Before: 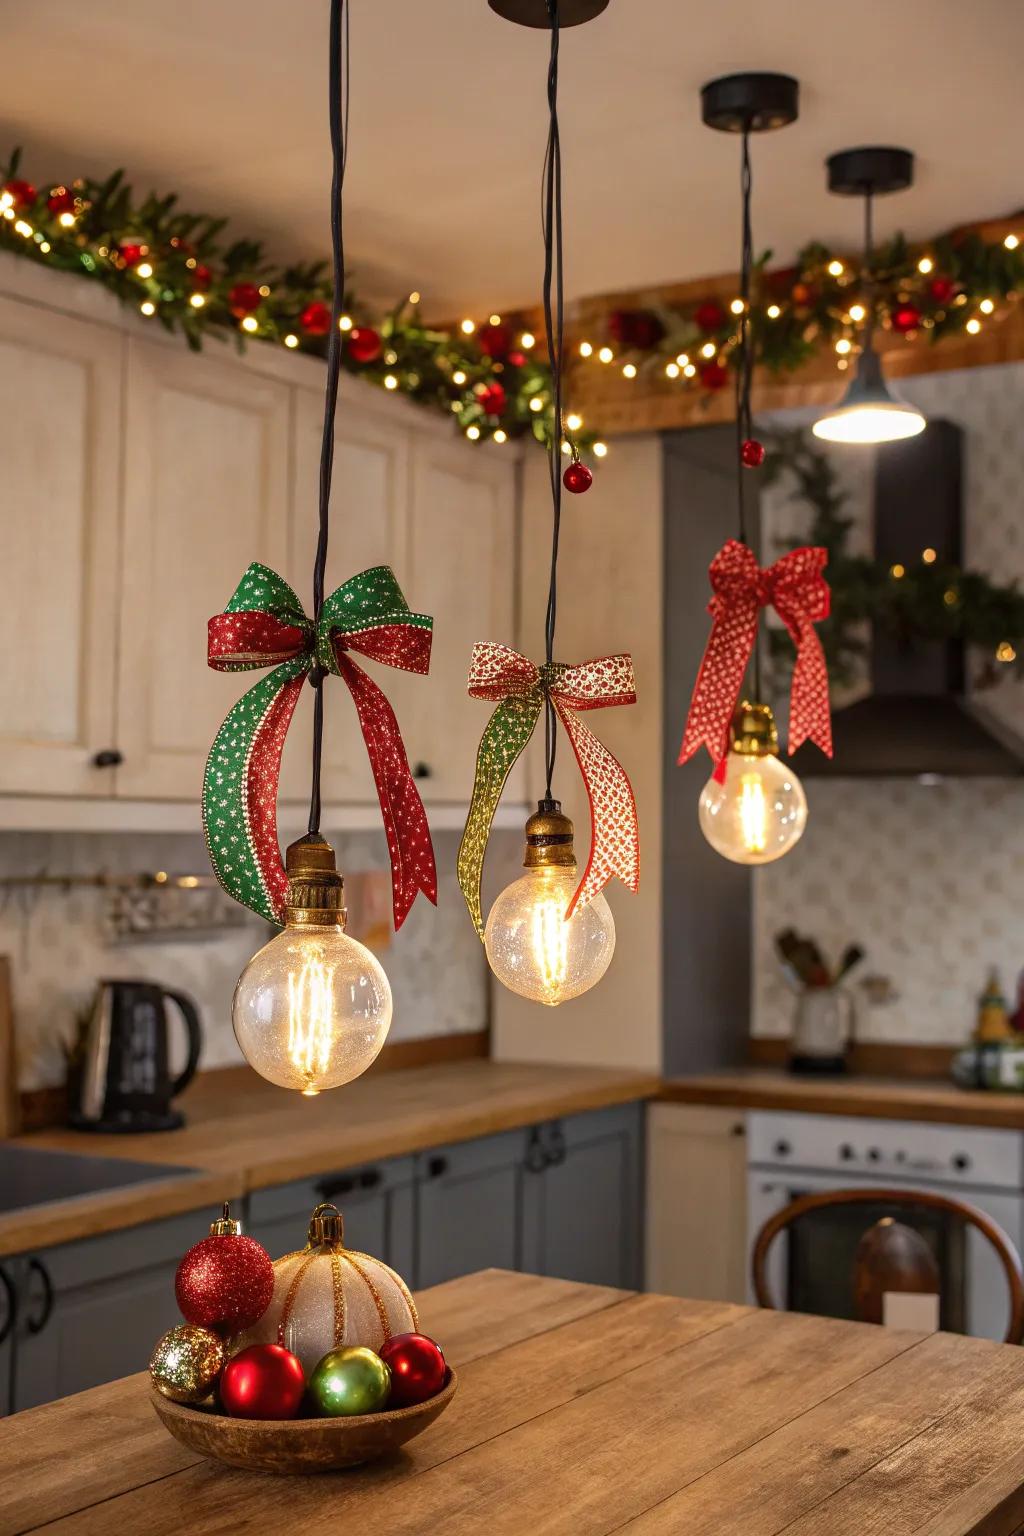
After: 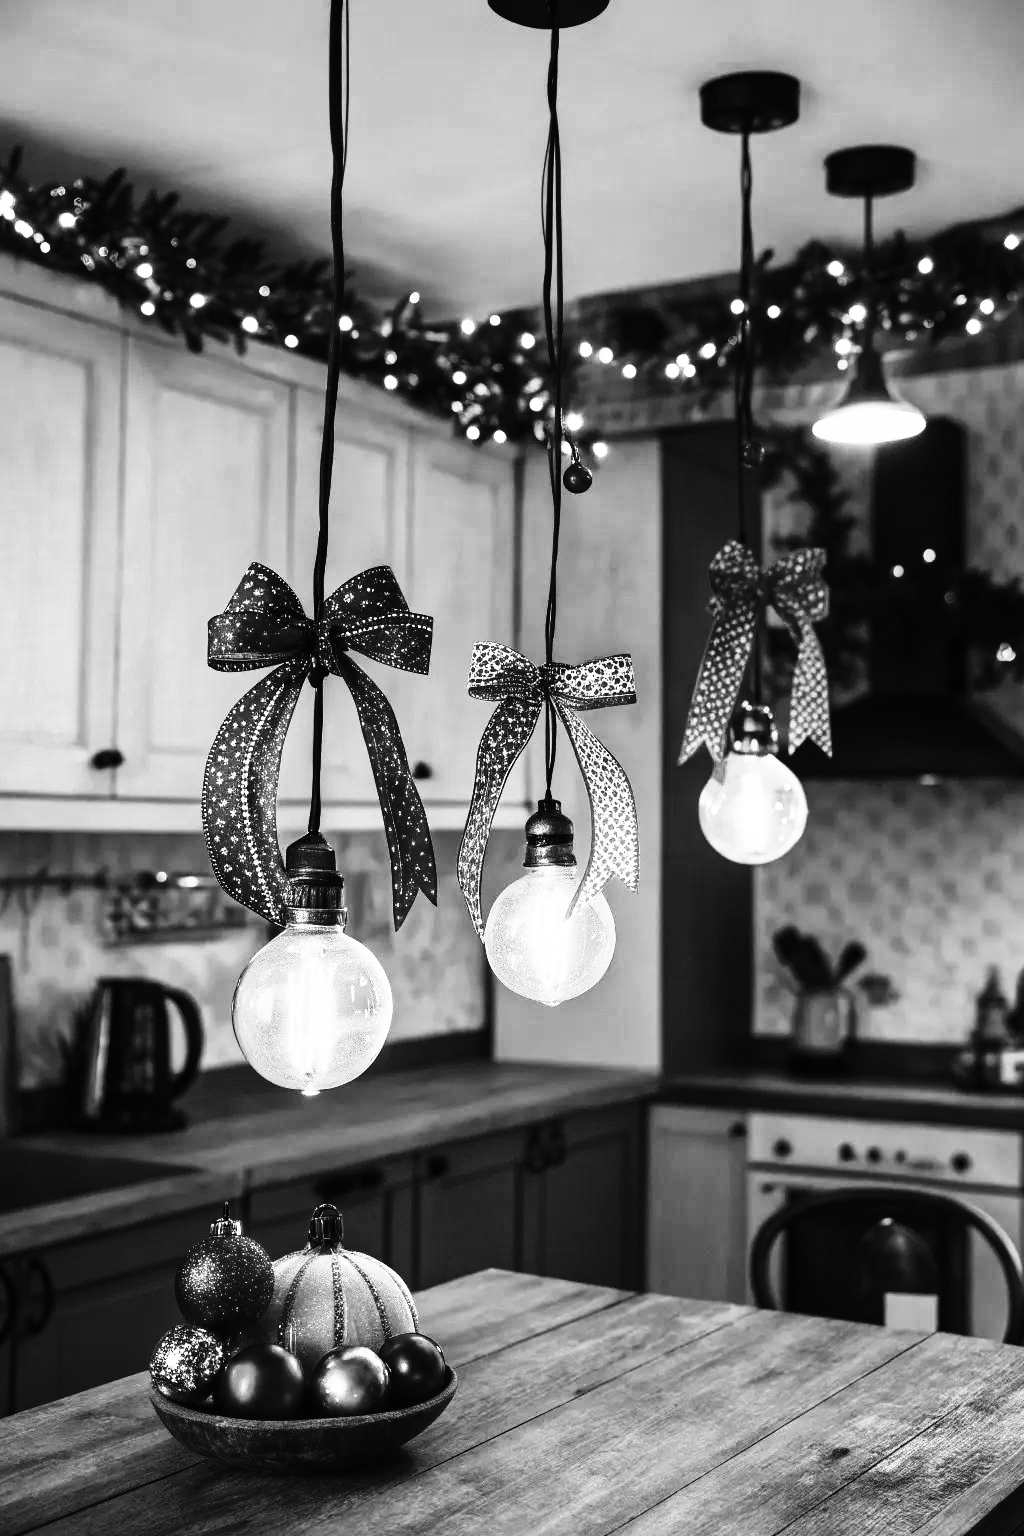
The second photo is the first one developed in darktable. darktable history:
vignetting: fall-off start 100.89%, brightness -0.164, unbound false
color calibration: output gray [0.714, 0.278, 0, 0], illuminant as shot in camera, x 0.385, y 0.38, temperature 3933.48 K
tone curve: curves: ch0 [(0, 0) (0.003, 0.006) (0.011, 0.008) (0.025, 0.011) (0.044, 0.015) (0.069, 0.019) (0.1, 0.023) (0.136, 0.03) (0.177, 0.042) (0.224, 0.065) (0.277, 0.103) (0.335, 0.177) (0.399, 0.294) (0.468, 0.463) (0.543, 0.639) (0.623, 0.805) (0.709, 0.909) (0.801, 0.967) (0.898, 0.989) (1, 1)], color space Lab, linked channels, preserve colors none
